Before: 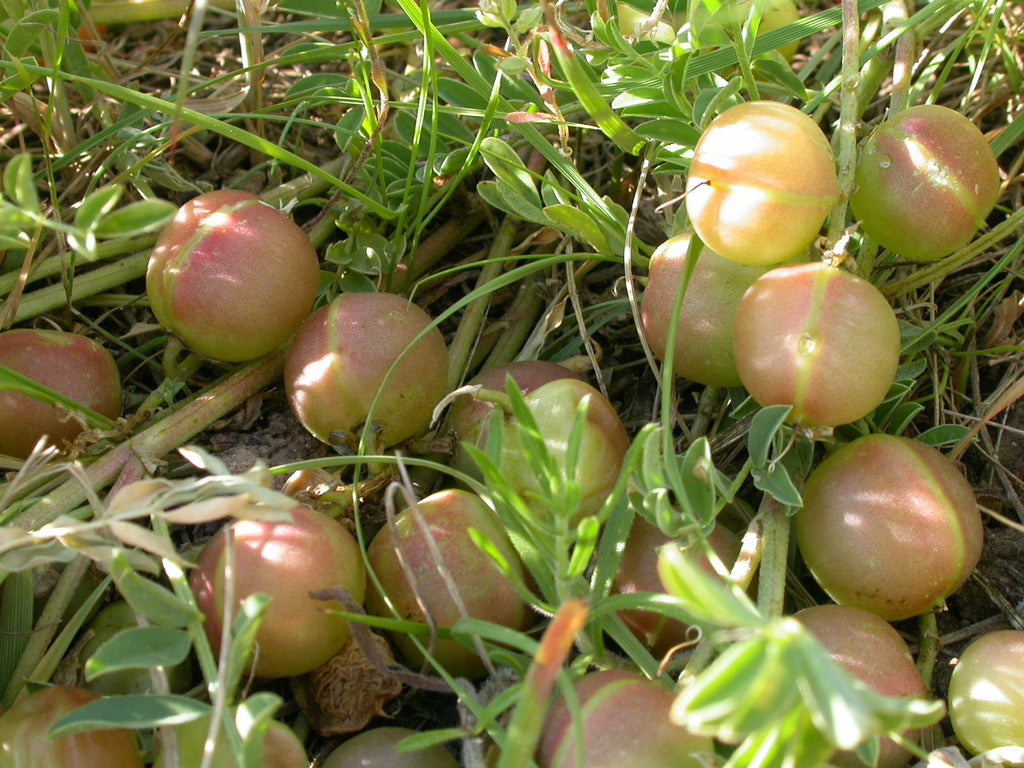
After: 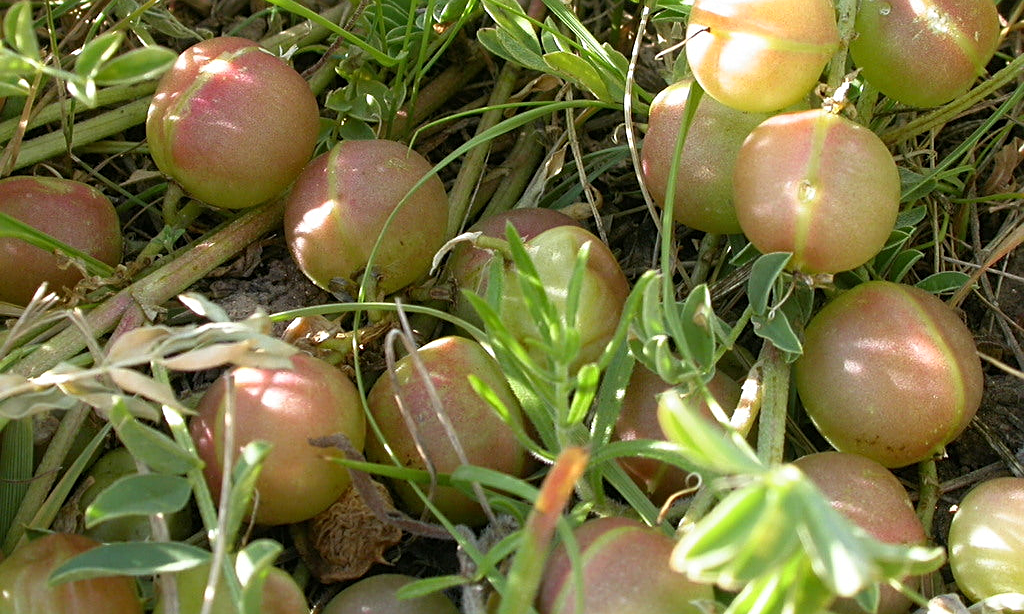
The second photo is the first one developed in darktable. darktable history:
shadows and highlights: shadows 1.8, highlights 41.39
sharpen: on, module defaults
crop and rotate: top 20.019%
